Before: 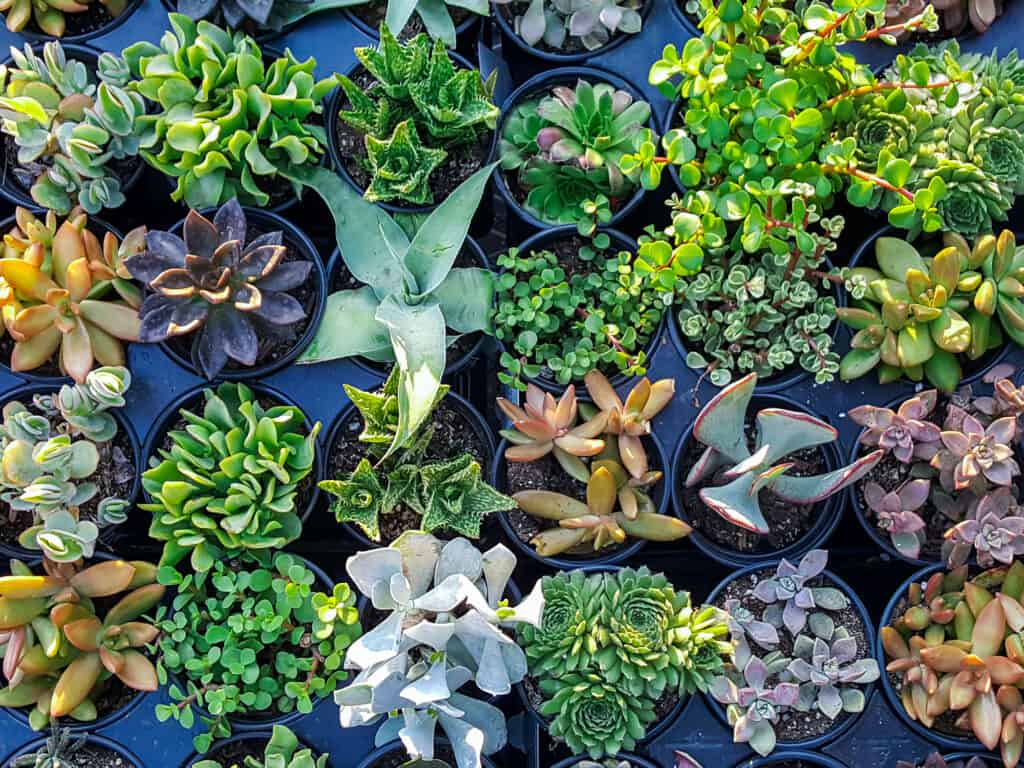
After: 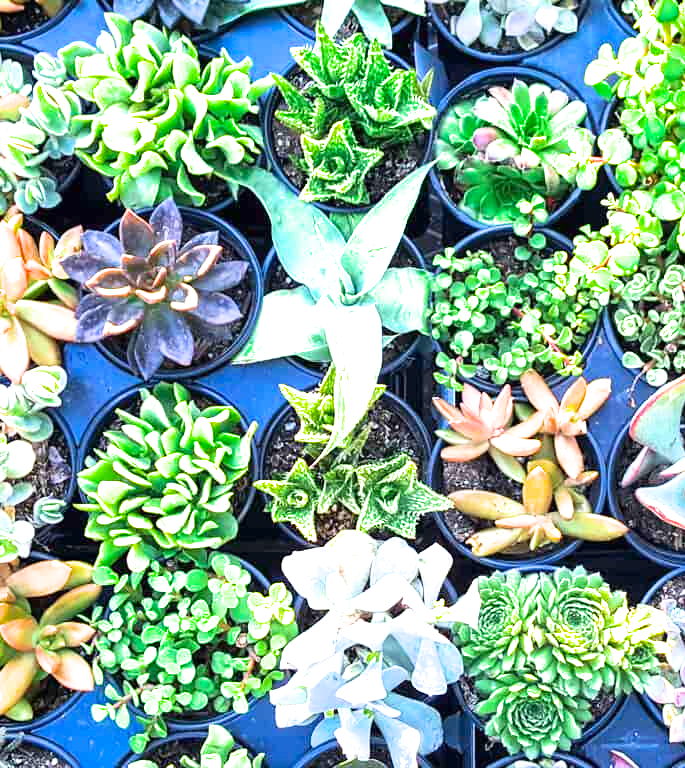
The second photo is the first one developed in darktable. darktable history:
filmic rgb: black relative exposure -11.34 EV, white relative exposure 3.22 EV, hardness 6.78, color science v6 (2022)
exposure: black level correction 0, exposure 1.897 EV, compensate highlight preservation false
crop and rotate: left 6.321%, right 26.742%
color correction: highlights b* -0.039, saturation 1.08
